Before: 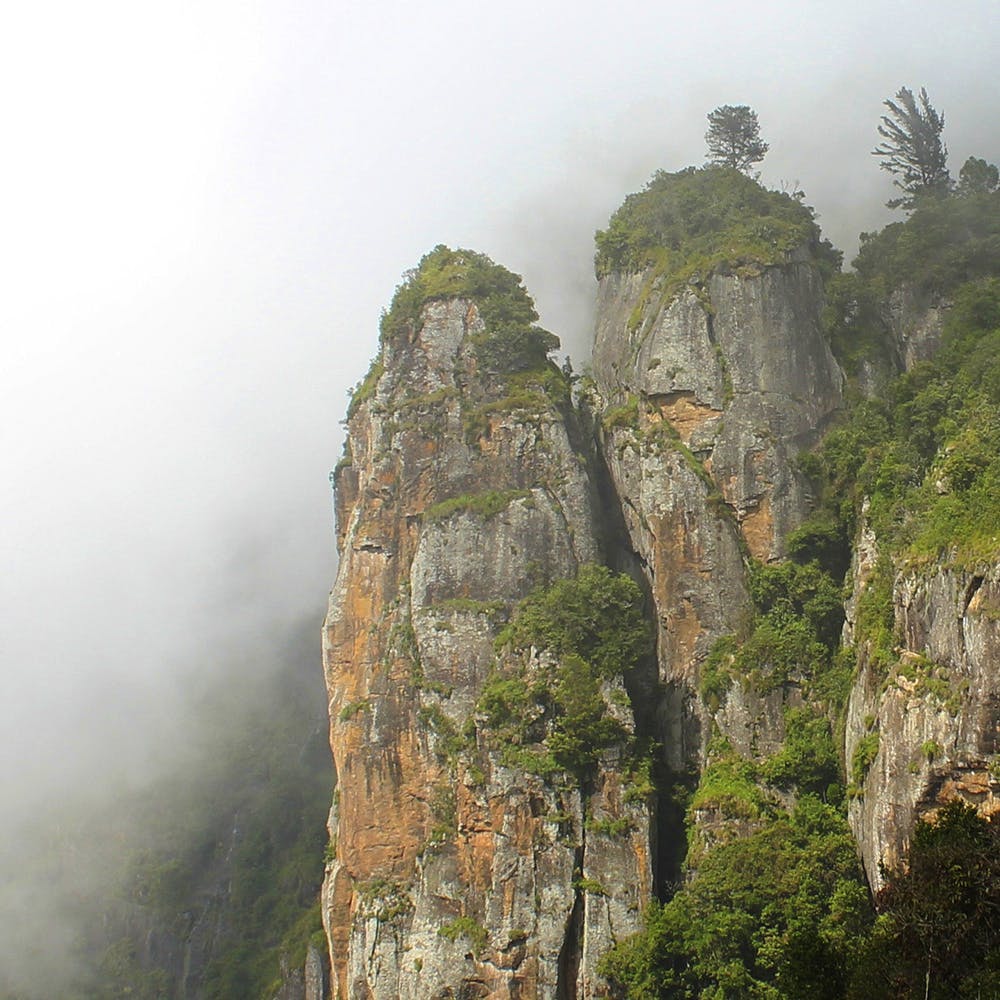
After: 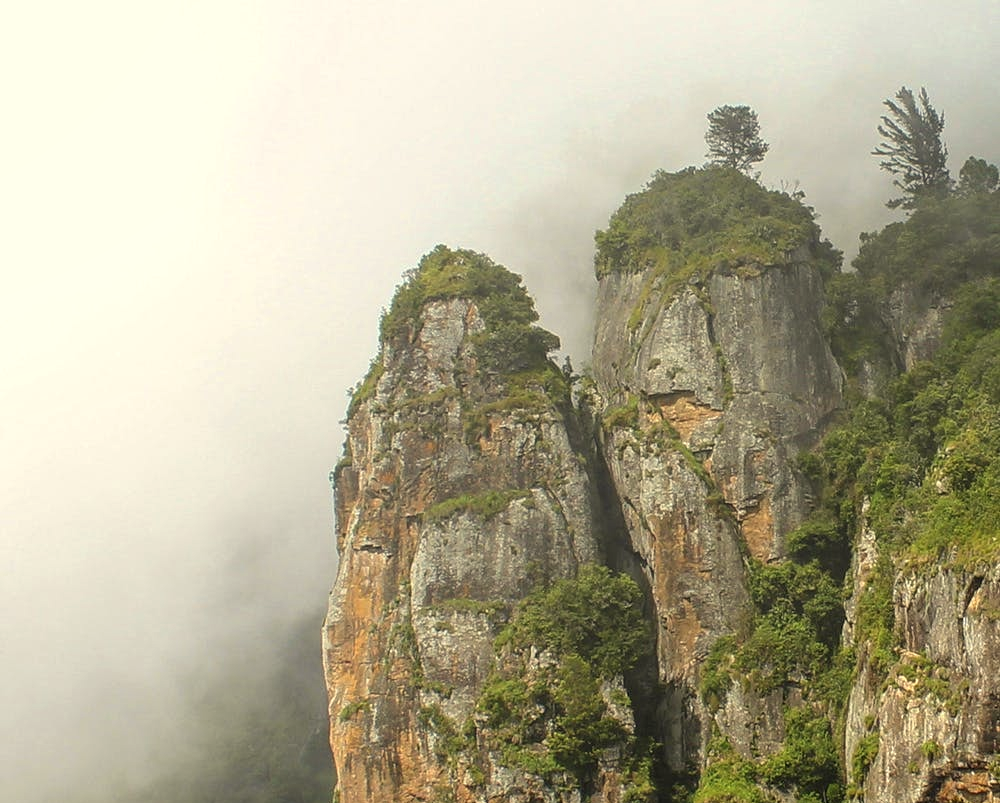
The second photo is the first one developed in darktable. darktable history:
local contrast: on, module defaults
crop: bottom 19.644%
white balance: red 1.029, blue 0.92
